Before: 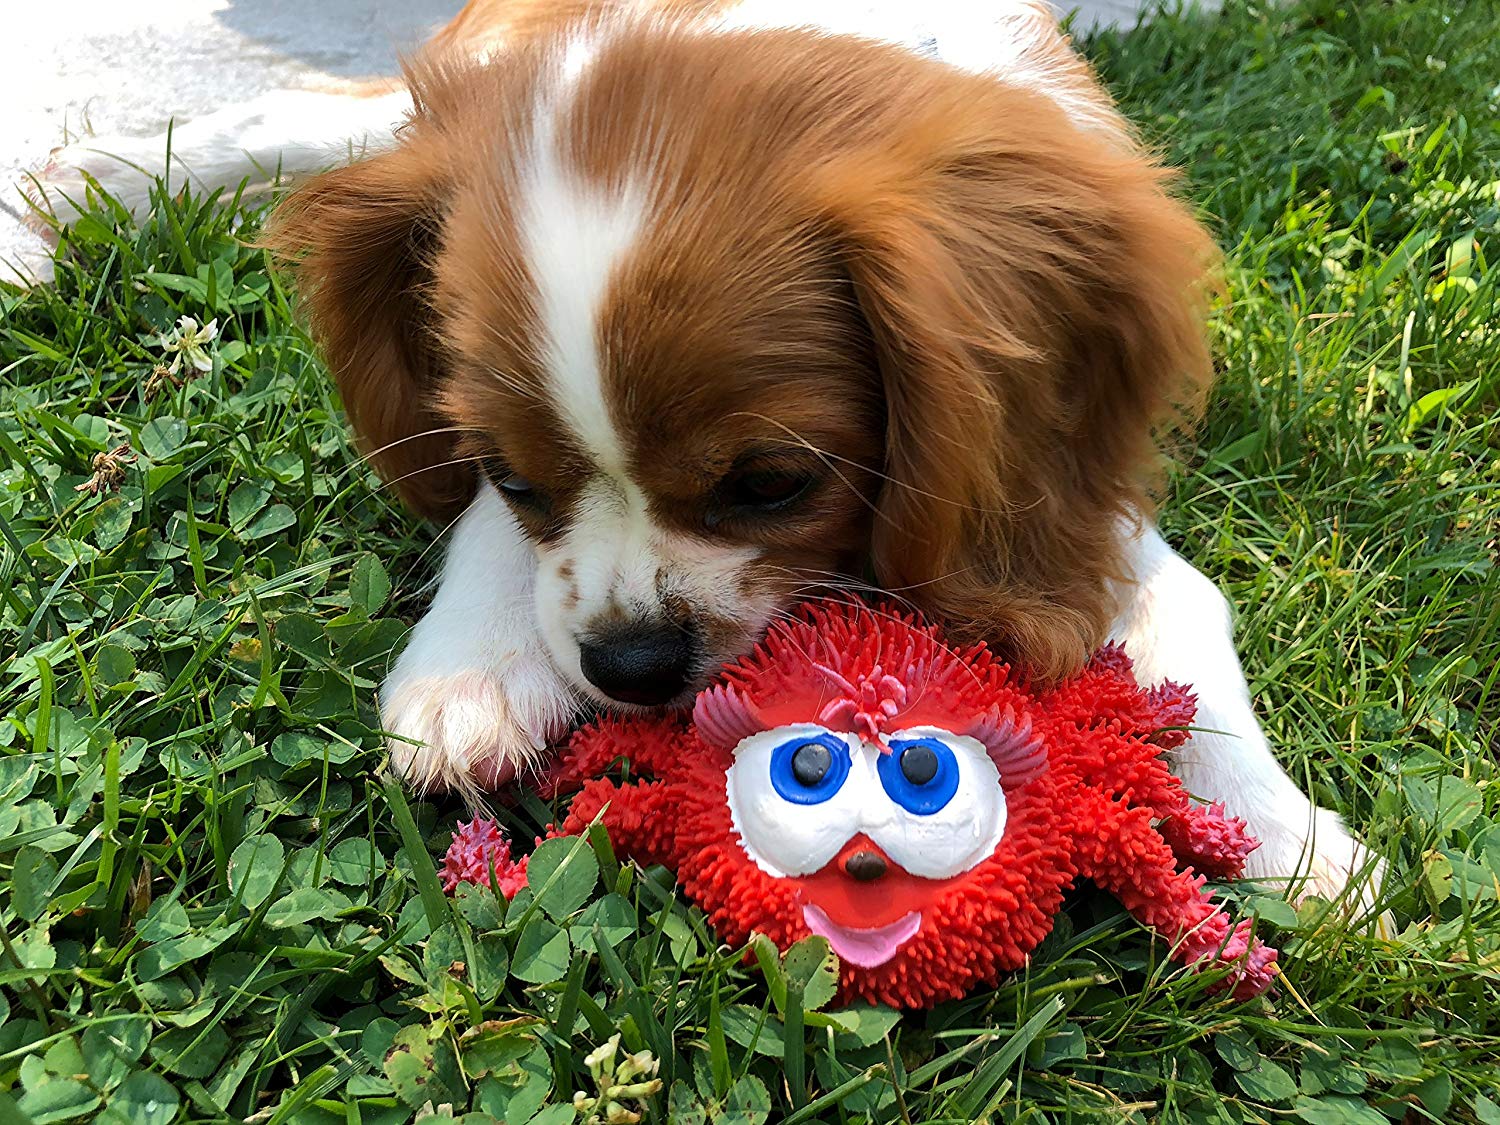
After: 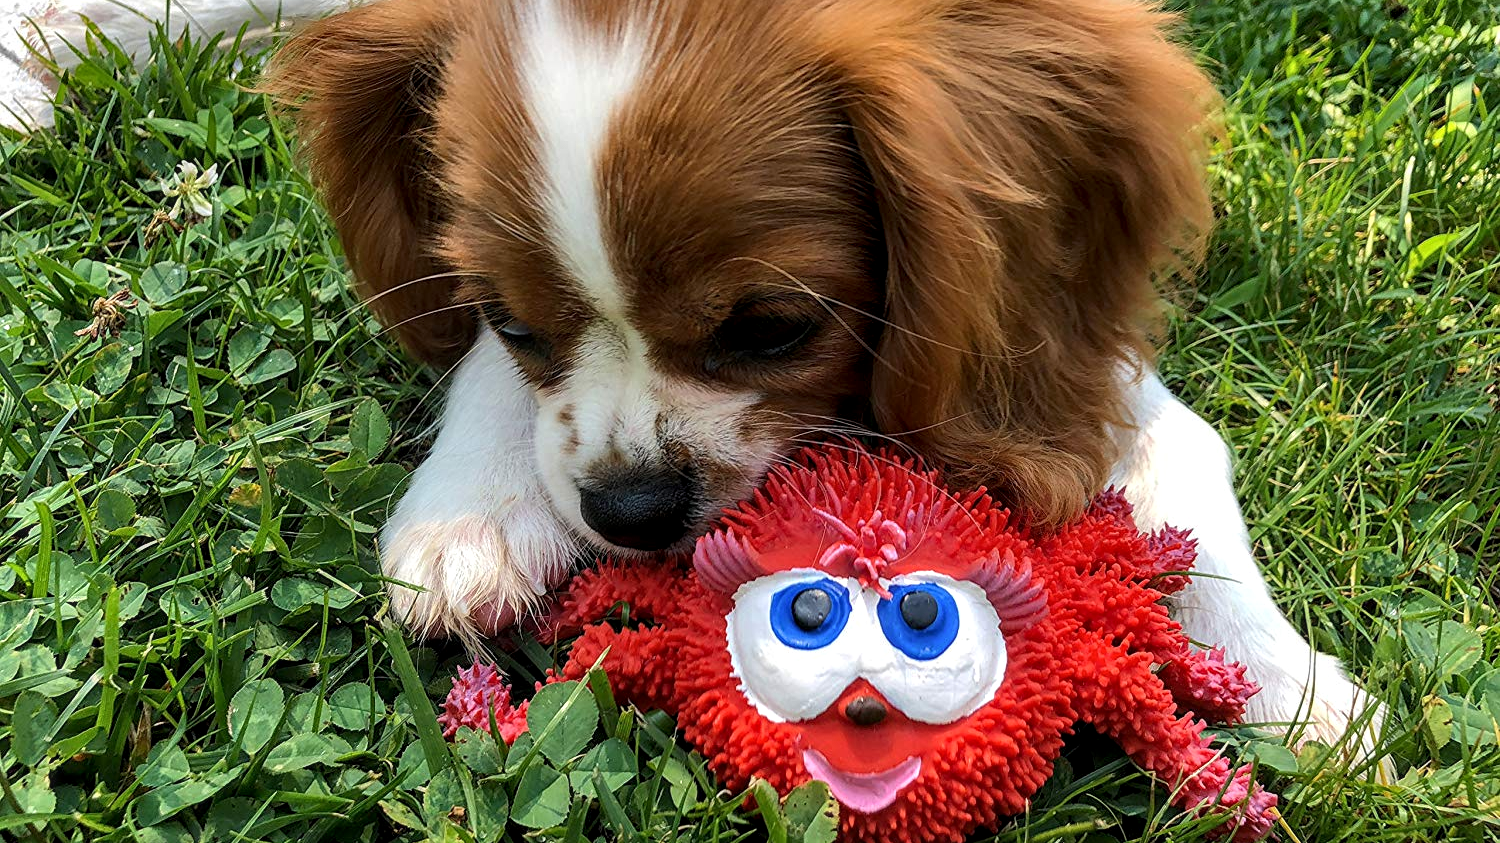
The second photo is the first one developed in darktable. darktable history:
local contrast: detail 130%
crop: top 13.819%, bottom 11.169%
